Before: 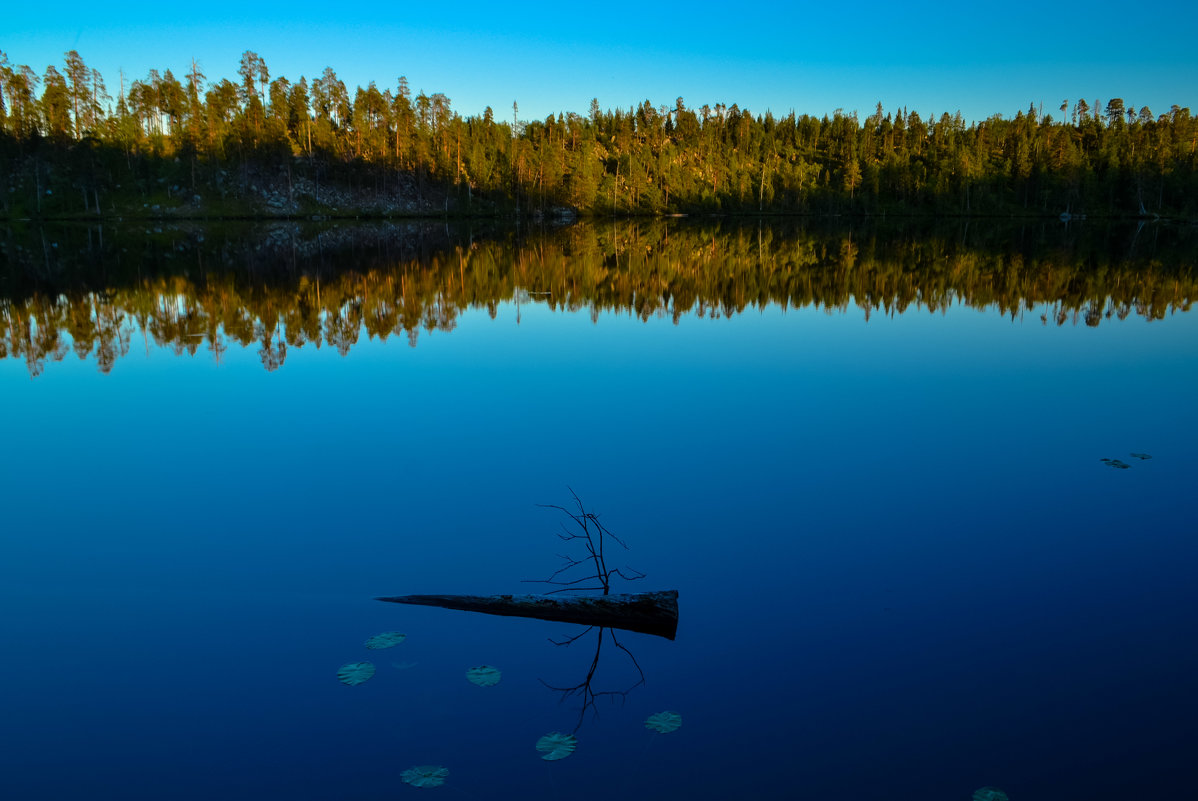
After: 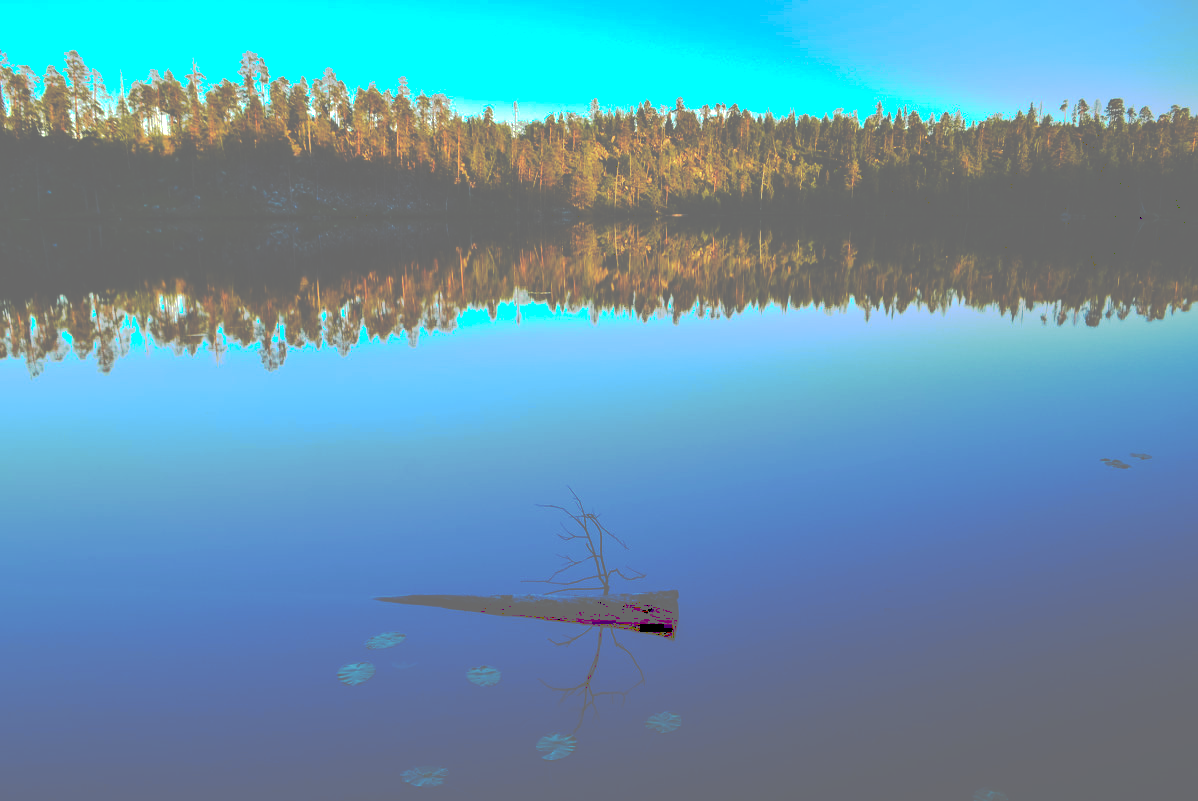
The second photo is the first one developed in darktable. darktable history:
exposure: exposure 1.063 EV, compensate highlight preservation false
tone curve: curves: ch0 [(0, 0) (0.003, 0.437) (0.011, 0.438) (0.025, 0.441) (0.044, 0.441) (0.069, 0.441) (0.1, 0.444) (0.136, 0.447) (0.177, 0.452) (0.224, 0.457) (0.277, 0.466) (0.335, 0.485) (0.399, 0.514) (0.468, 0.558) (0.543, 0.616) (0.623, 0.686) (0.709, 0.76) (0.801, 0.803) (0.898, 0.825) (1, 1)], preserve colors none
